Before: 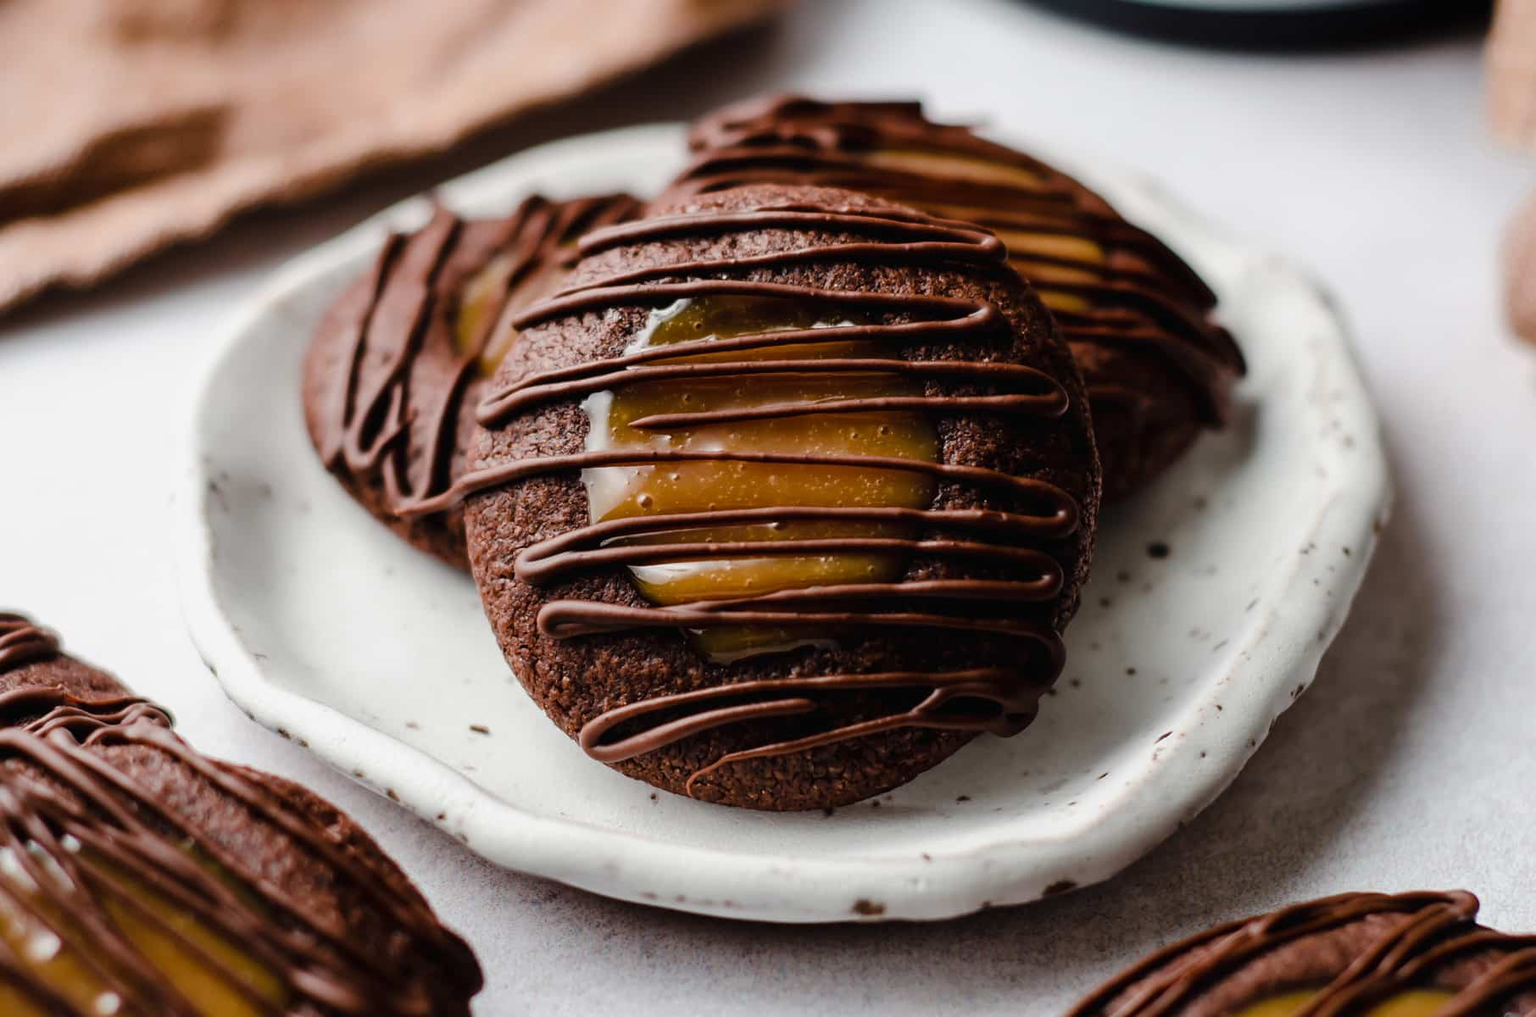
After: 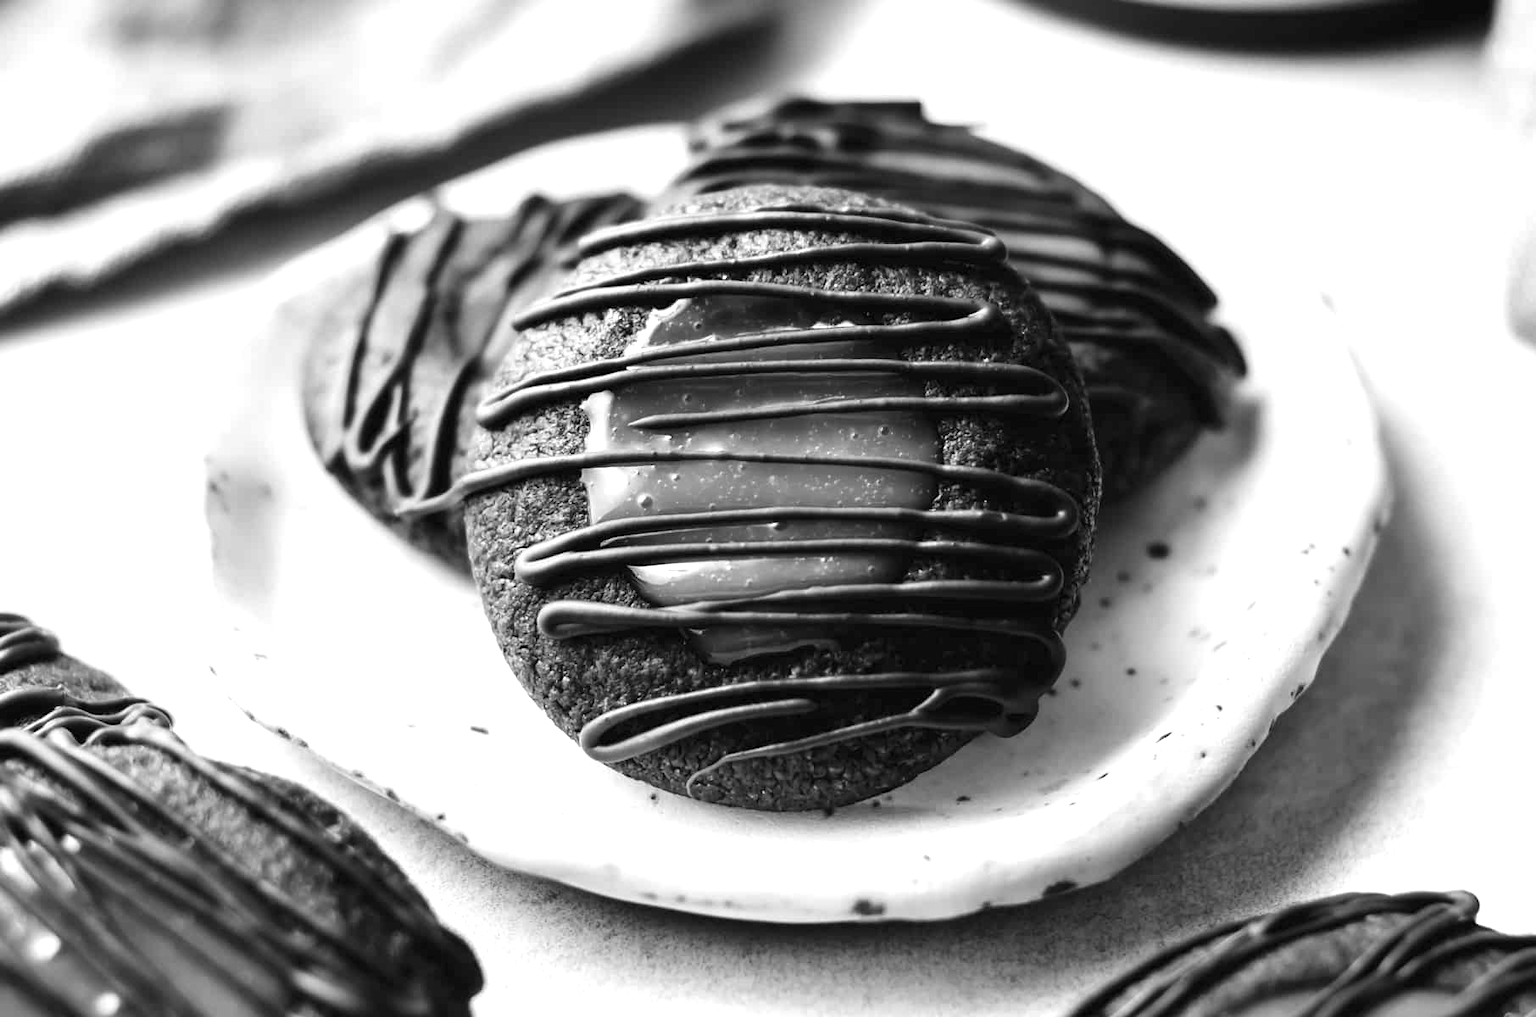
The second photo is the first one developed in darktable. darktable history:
monochrome: on, module defaults
white balance: red 1.009, blue 1.027
exposure: black level correction 0, exposure 1 EV, compensate exposure bias true, compensate highlight preservation false
color correction: highlights a* -9.73, highlights b* -21.22
